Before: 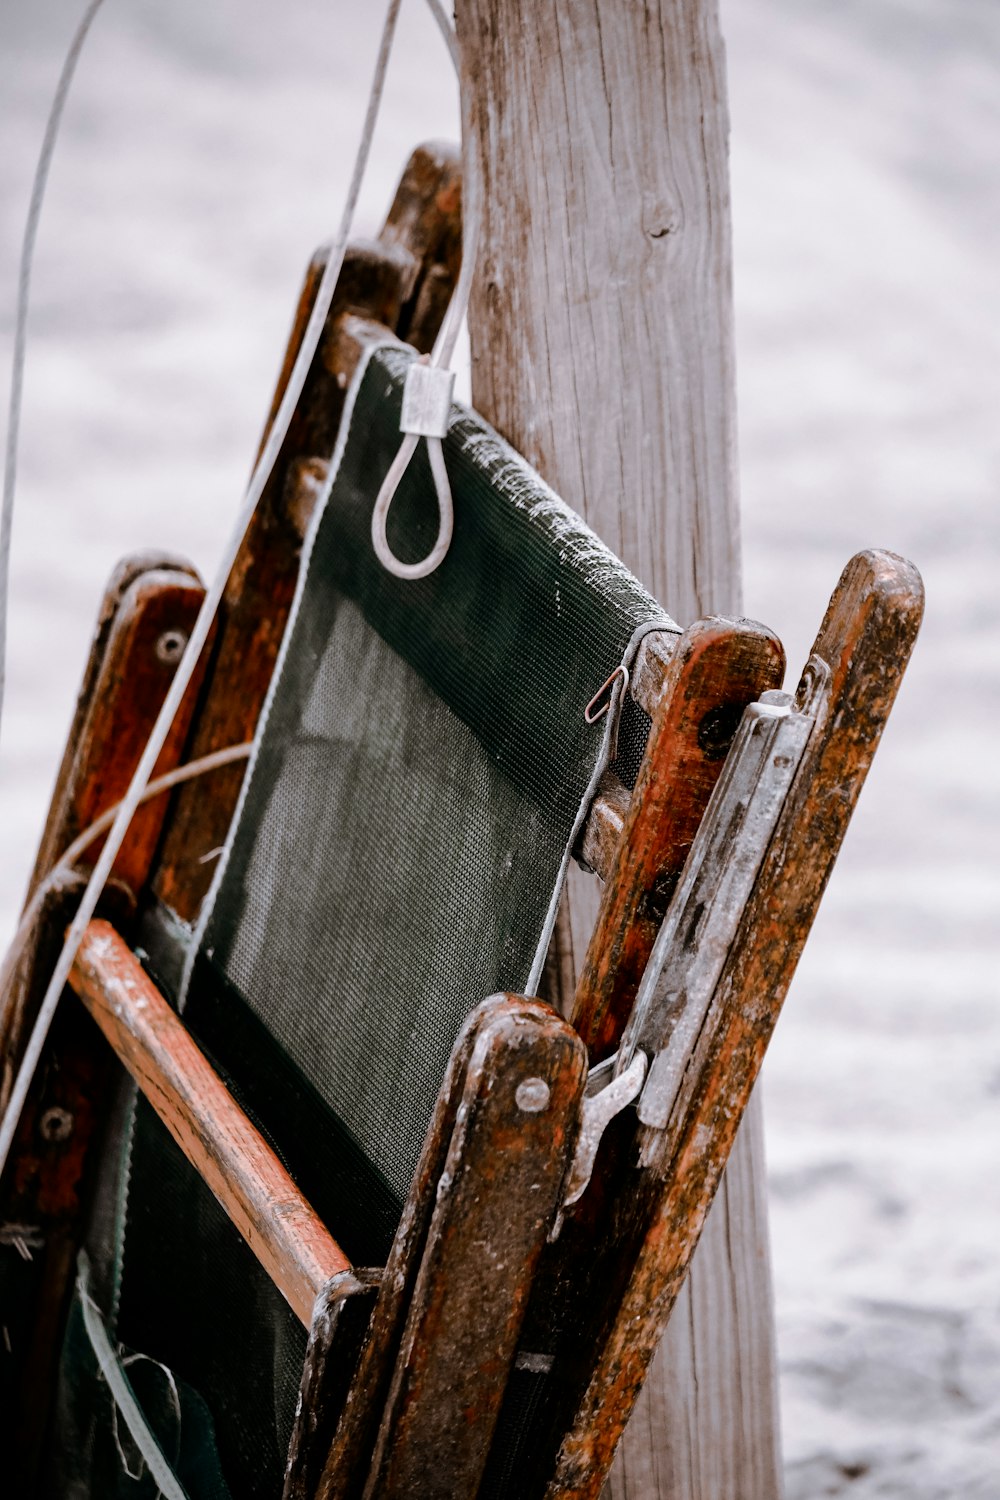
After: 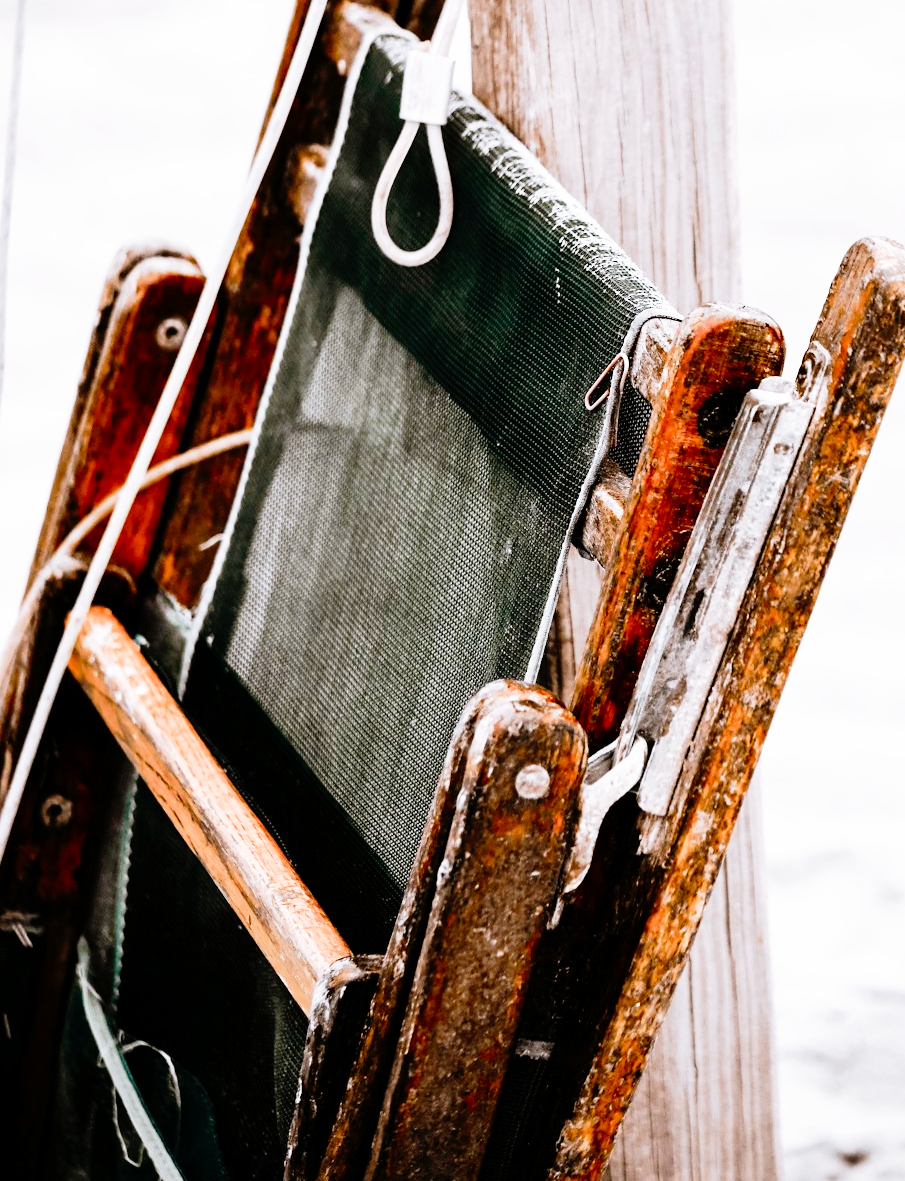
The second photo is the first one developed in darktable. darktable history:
crop: top 20.916%, right 9.437%, bottom 0.316%
base curve: curves: ch0 [(0, 0) (0.012, 0.01) (0.073, 0.168) (0.31, 0.711) (0.645, 0.957) (1, 1)], preserve colors none
